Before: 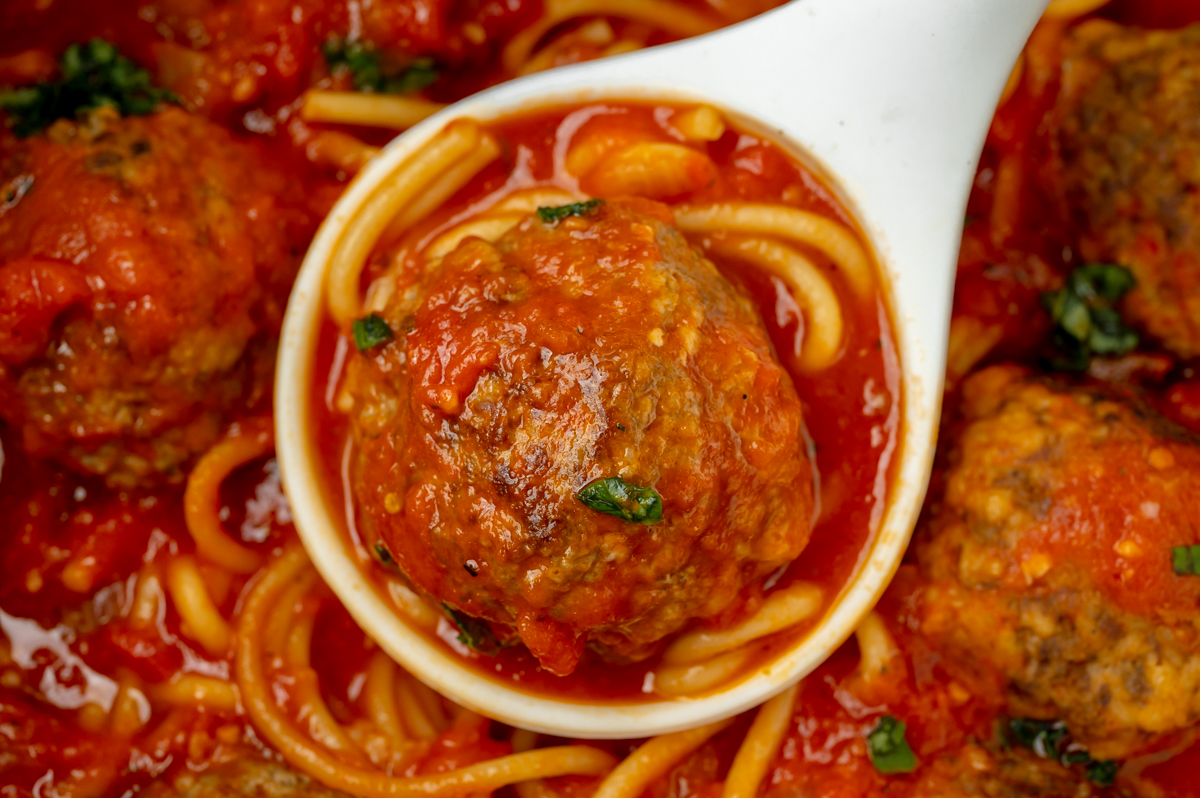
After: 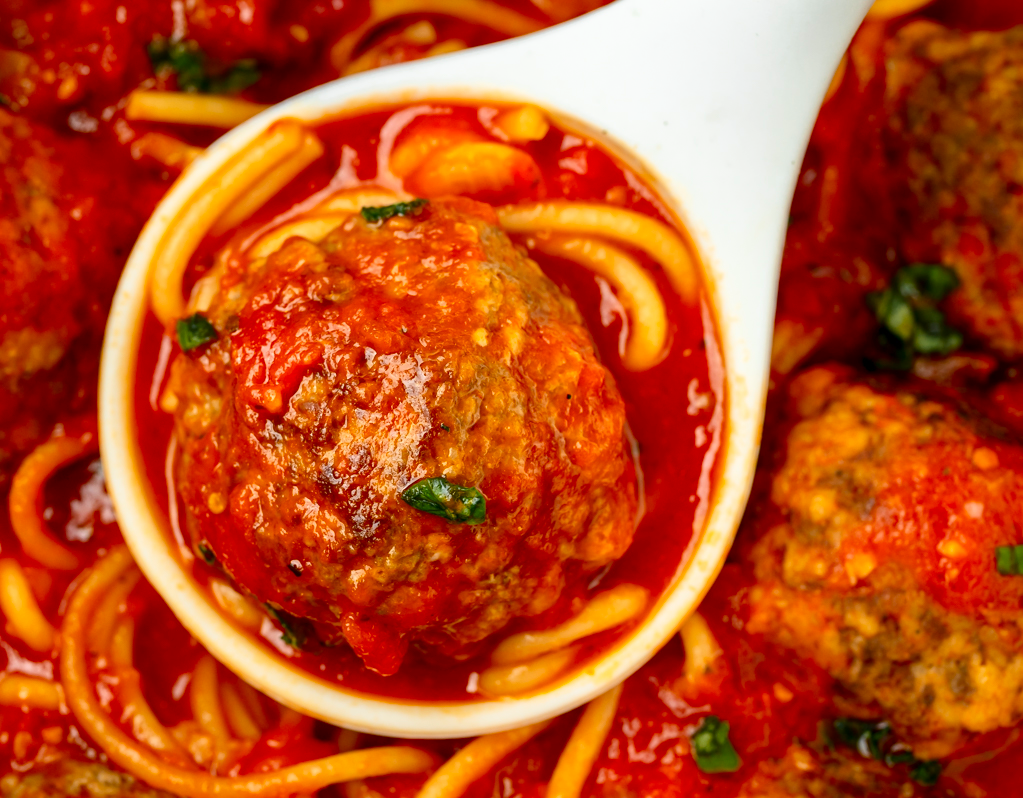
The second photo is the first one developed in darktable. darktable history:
contrast brightness saturation: contrast 0.232, brightness 0.1, saturation 0.29
crop and rotate: left 14.677%
